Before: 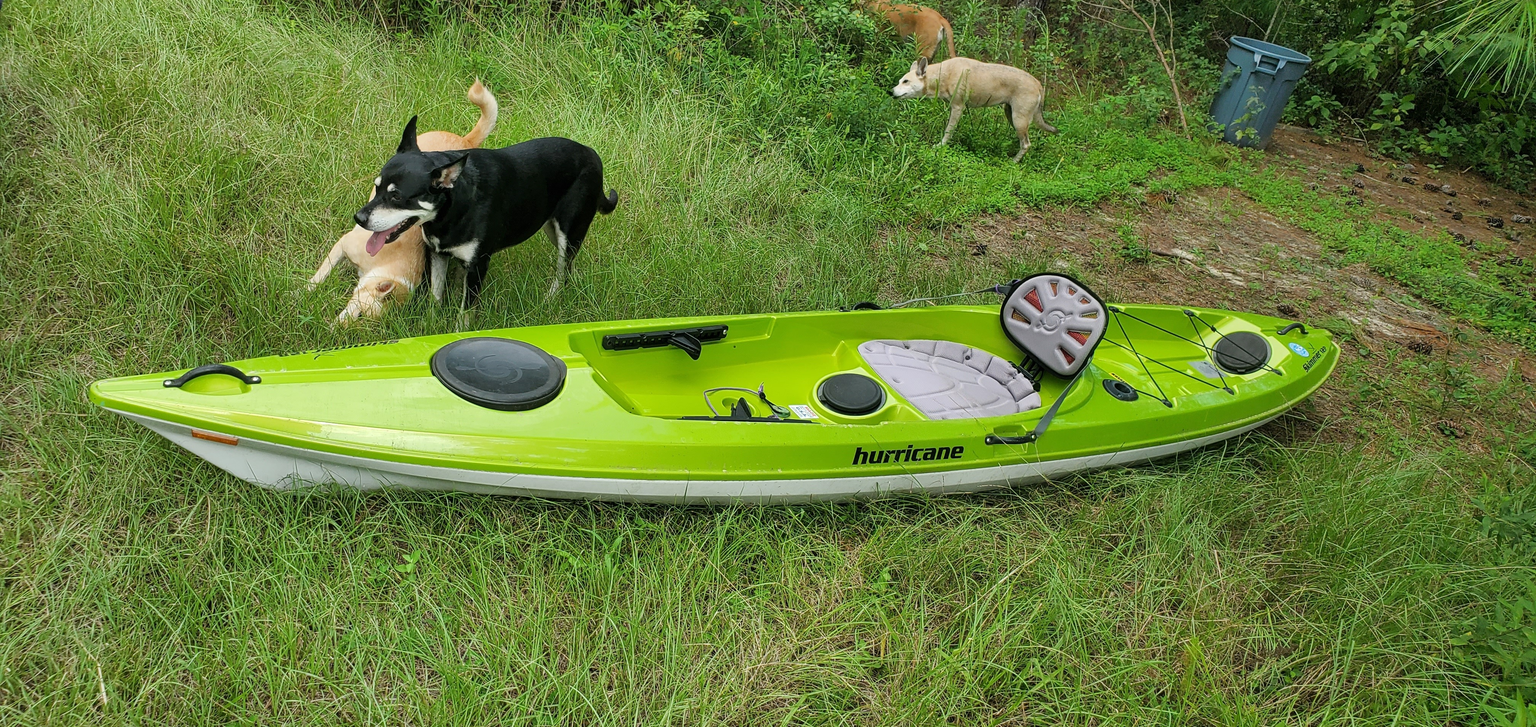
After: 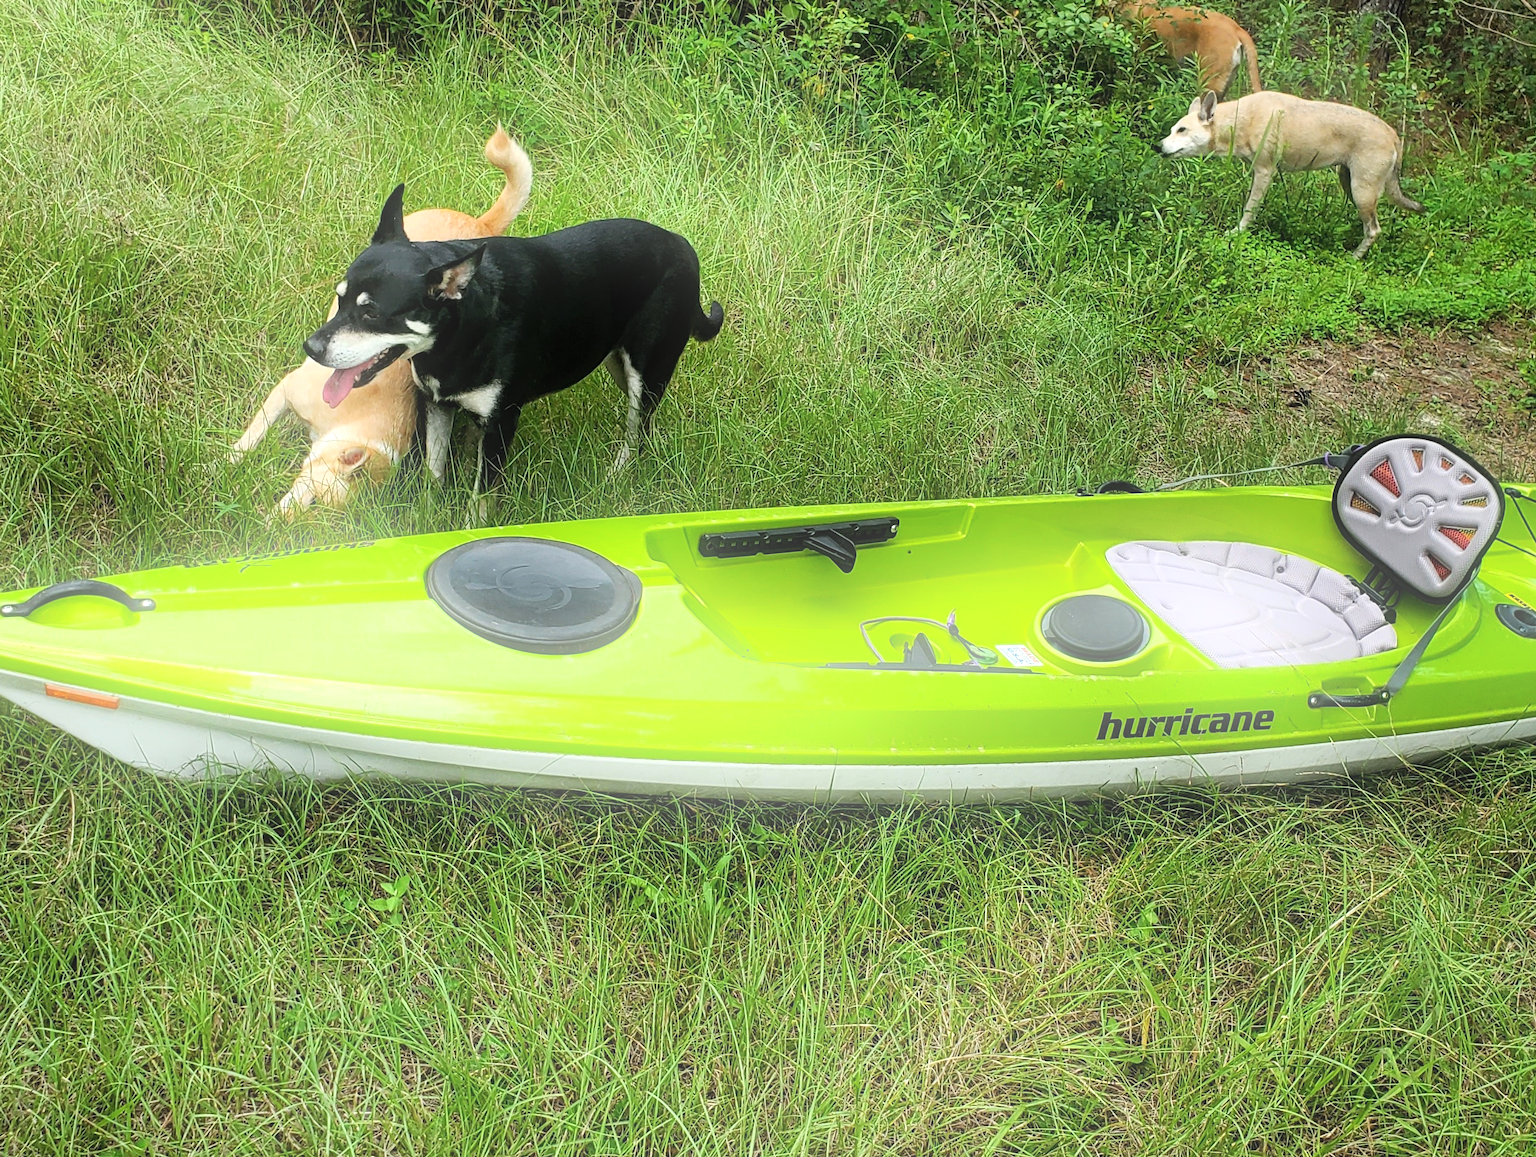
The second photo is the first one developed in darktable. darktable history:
tone equalizer: -8 EV -0.417 EV, -7 EV -0.389 EV, -6 EV -0.333 EV, -5 EV -0.222 EV, -3 EV 0.222 EV, -2 EV 0.333 EV, -1 EV 0.389 EV, +0 EV 0.417 EV, edges refinement/feathering 500, mask exposure compensation -1.57 EV, preserve details no
bloom: on, module defaults
crop: left 10.644%, right 26.528%
